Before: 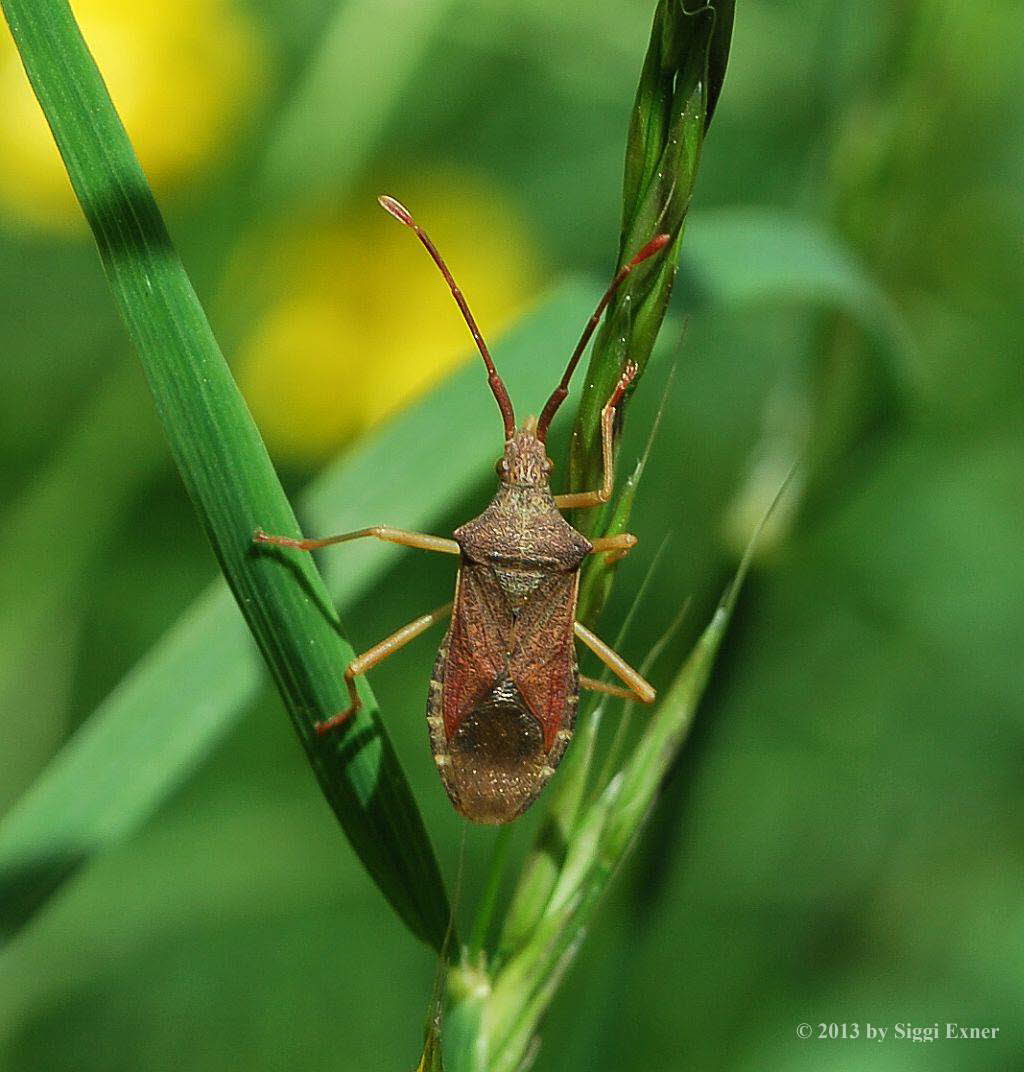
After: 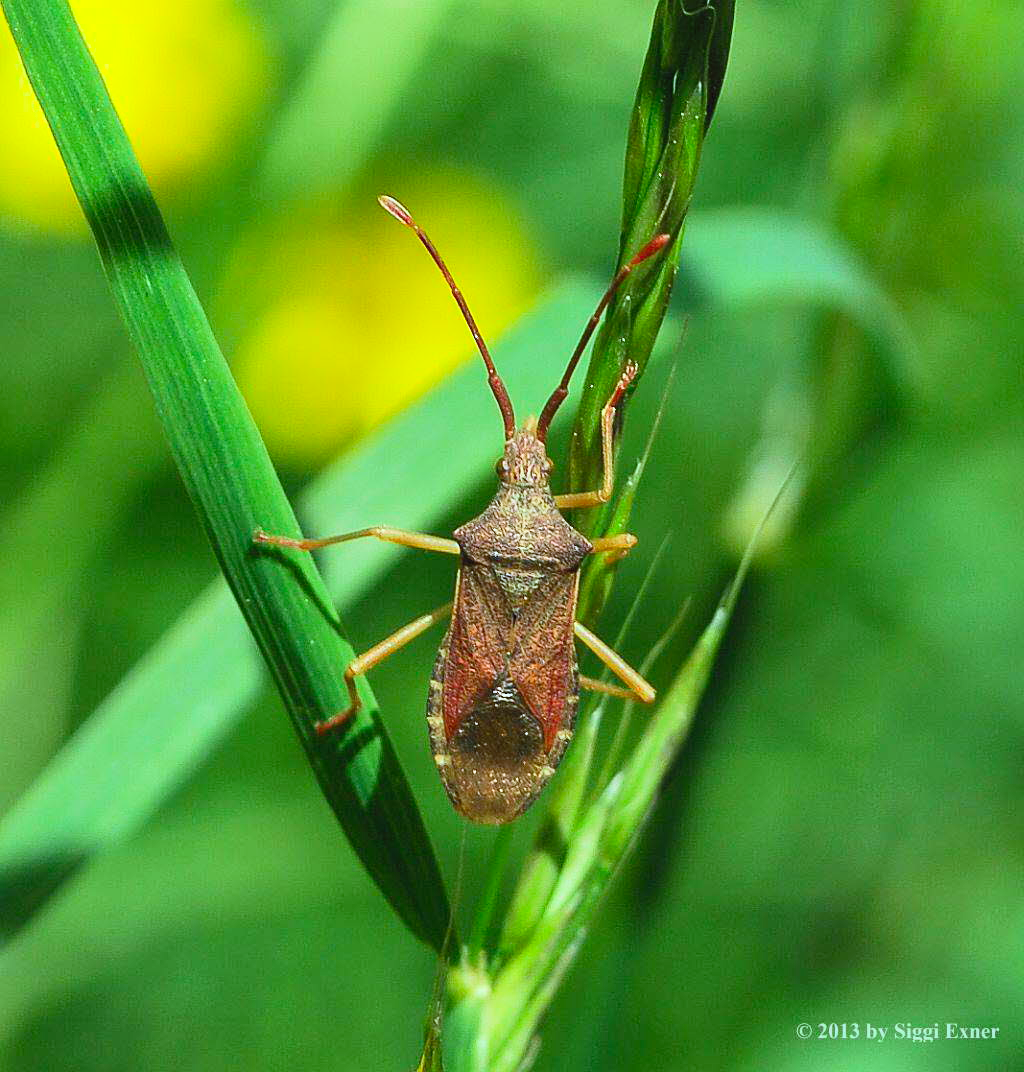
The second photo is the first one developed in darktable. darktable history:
contrast brightness saturation: contrast 0.24, brightness 0.26, saturation 0.39
white balance: red 0.931, blue 1.11
